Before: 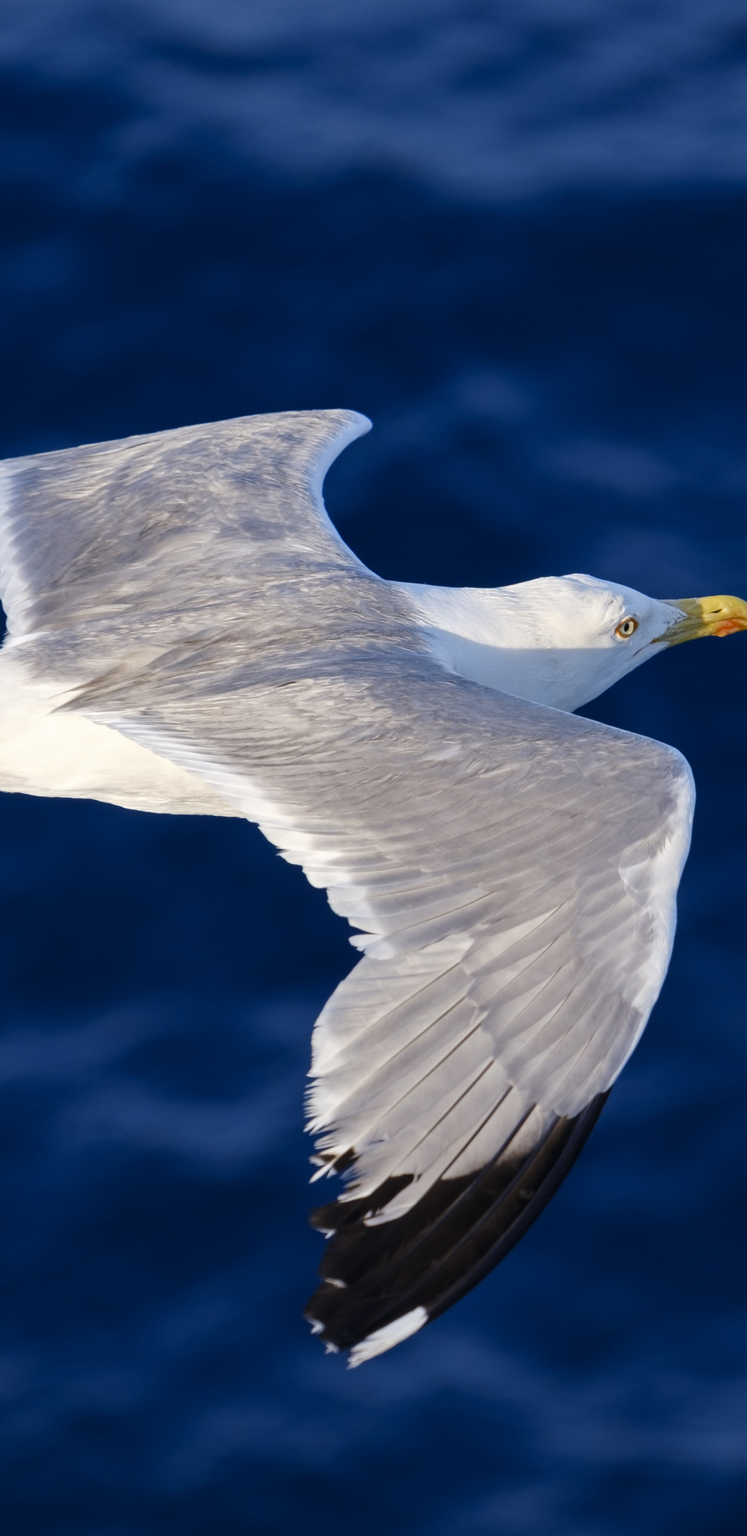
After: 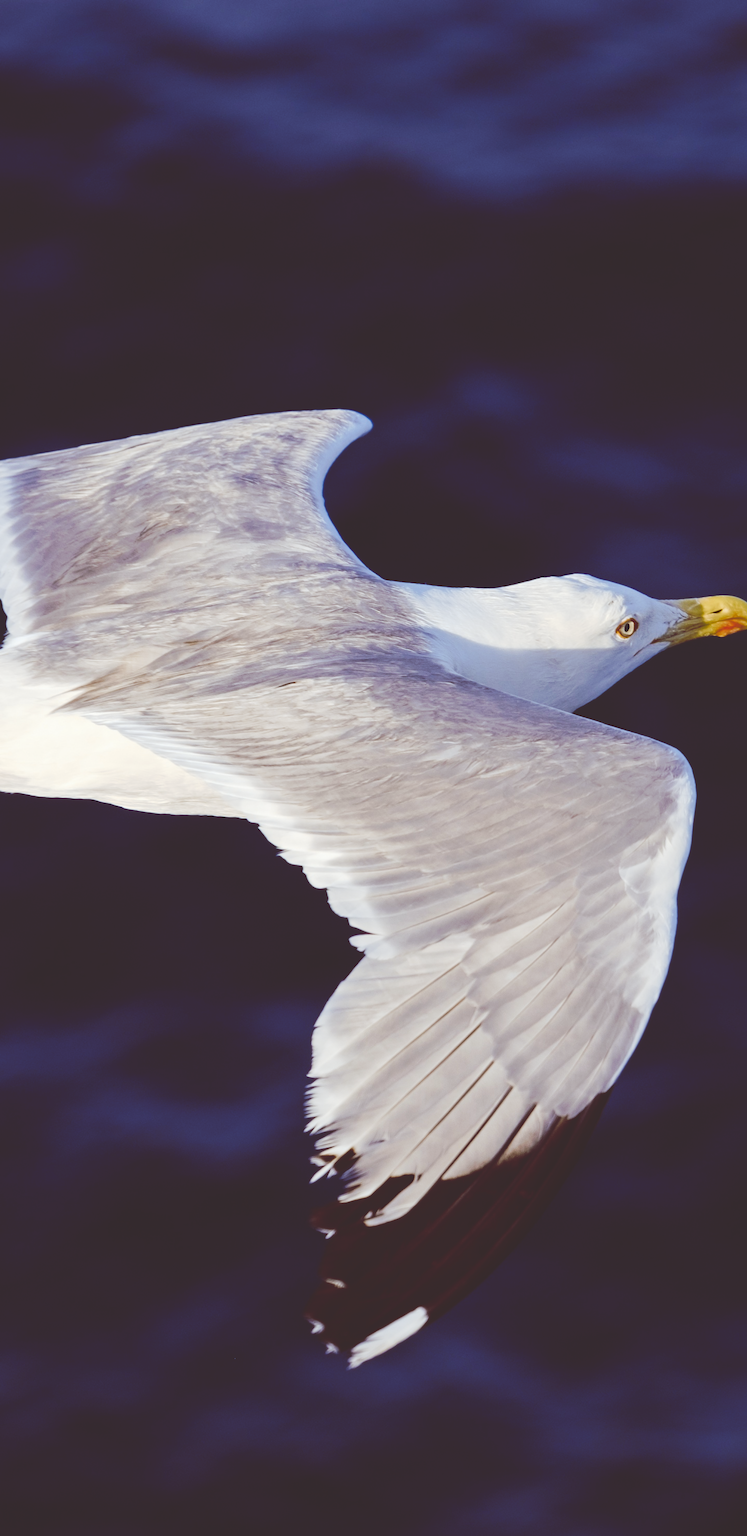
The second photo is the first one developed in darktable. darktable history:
tone curve: curves: ch0 [(0, 0) (0.003, 0.178) (0.011, 0.177) (0.025, 0.177) (0.044, 0.178) (0.069, 0.178) (0.1, 0.18) (0.136, 0.183) (0.177, 0.199) (0.224, 0.227) (0.277, 0.278) (0.335, 0.357) (0.399, 0.449) (0.468, 0.546) (0.543, 0.65) (0.623, 0.724) (0.709, 0.804) (0.801, 0.868) (0.898, 0.921) (1, 1)], preserve colors none
color look up table: target L [94.74, 95.08, 87.25, 87.79, 76.79, 54.02, 52.24, 52.19, 49.82, 29.69, 26.75, 7.028, 200.37, 94.85, 77.84, 70.85, 56.5, 56.63, 53.75, 47.99, 41.38, 35.36, 29.91, 31.1, 11.82, 6.615, 84.83, 65.49, 61.21, 63.75, 53.71, 48.31, 53.93, 49.27, 45.74, 46.06, 39.38, 31.93, 27.55, 33.33, 13.56, 14.67, 8.932, 74.64, 72.18, 59.55, 49.29, 44.66, 24.95], target a [-12, -6.388, -38.22, -47, -55.25, -35.87, -5.494, -26.04, -3.475, -12.43, -14.6, 39.29, 0, 3.366, 20.89, 22, 49.4, 36.27, 20.12, 53.96, 53.4, 35.47, 10.98, 9.374, 48.96, 38.09, 32.4, 0.281, 28.75, 70.3, 58.48, 15.17, 85.39, 31.08, 3.57, 62.82, 50.28, 37.21, 14.21, 51.34, 55.56, 60.85, 43.53, -28.74, -10.32, -16.75, -17.19, -0.054, -0.512], target b [64.57, 23.05, 67.59, -7.744, 26.33, 46.67, 46.4, 15.98, 38.15, 5.663, 45.52, 11.61, 0, 1.708, 9.135, 35.86, 31.45, 55.24, 19.83, 13.02, 70.58, 37.78, 51.04, 8.3, 19.87, 10.87, -19.89, 1.903, -3.586, -52.93, -10.41, -70.74, -60.32, -21.22, 3.386, -36.78, -11.64, -5.974, -38.13, -49.66, -34.12, -57.65, 14.8, -28.87, -35.05, -50.12, -16.7, -35.92, -10.79], num patches 49
